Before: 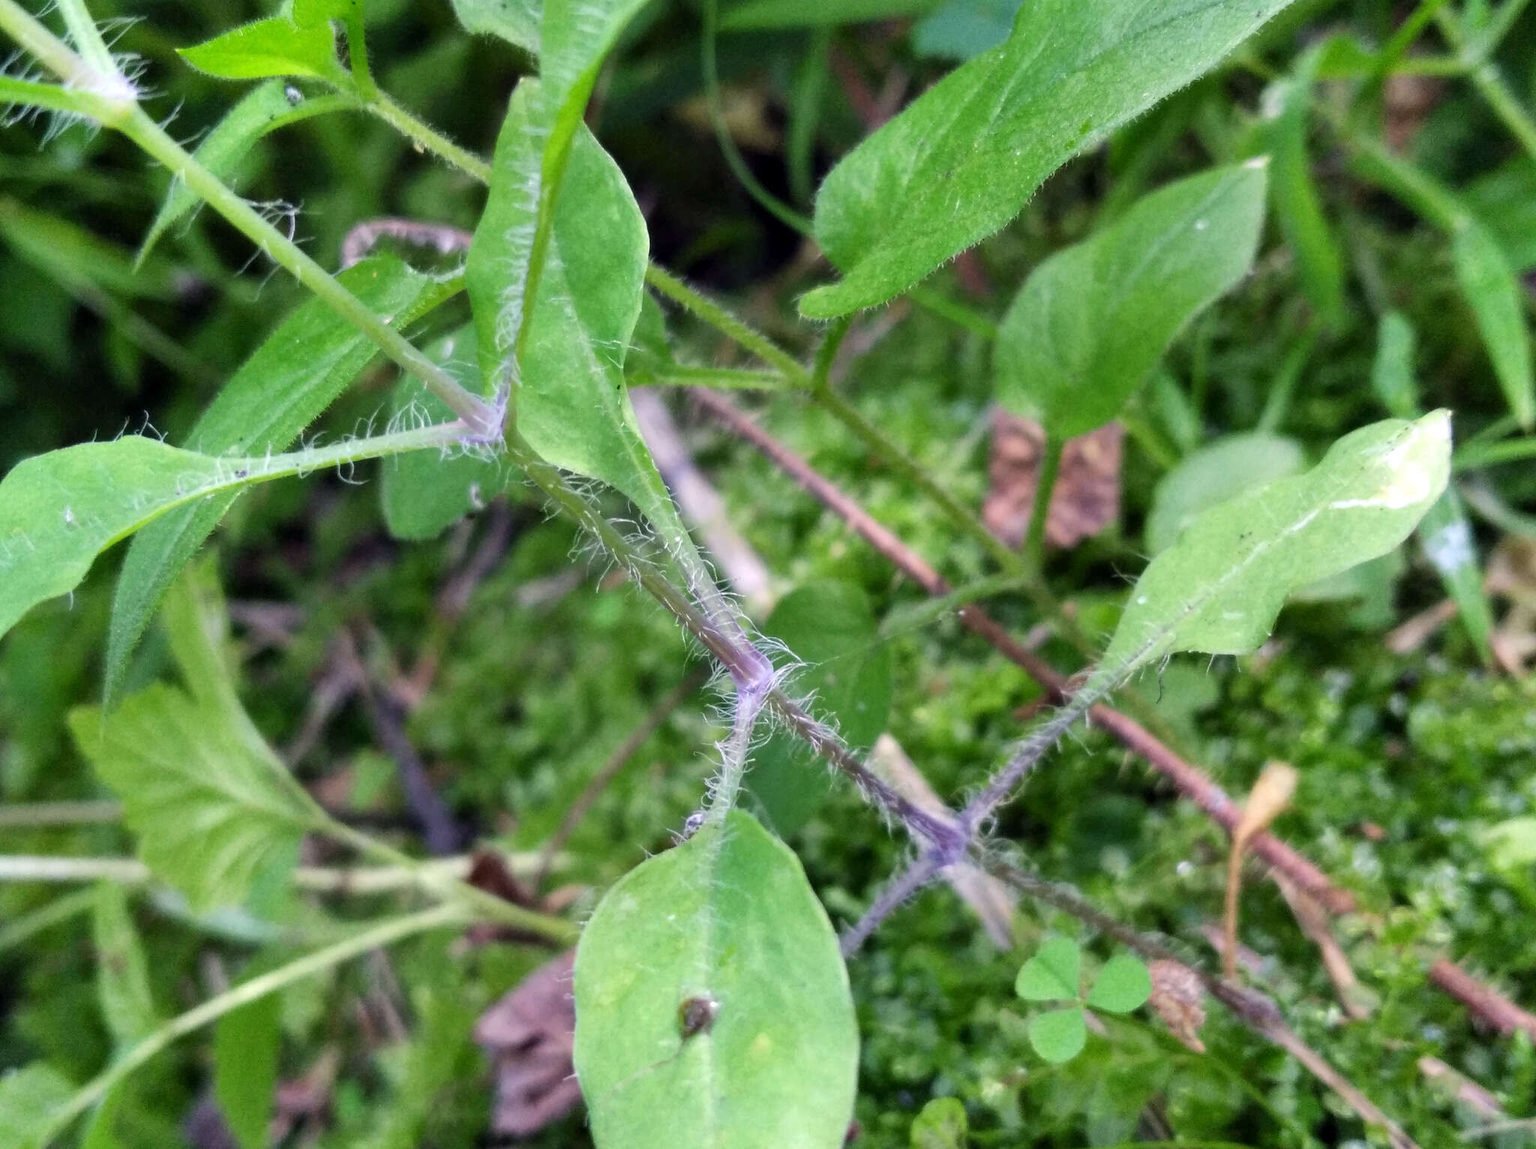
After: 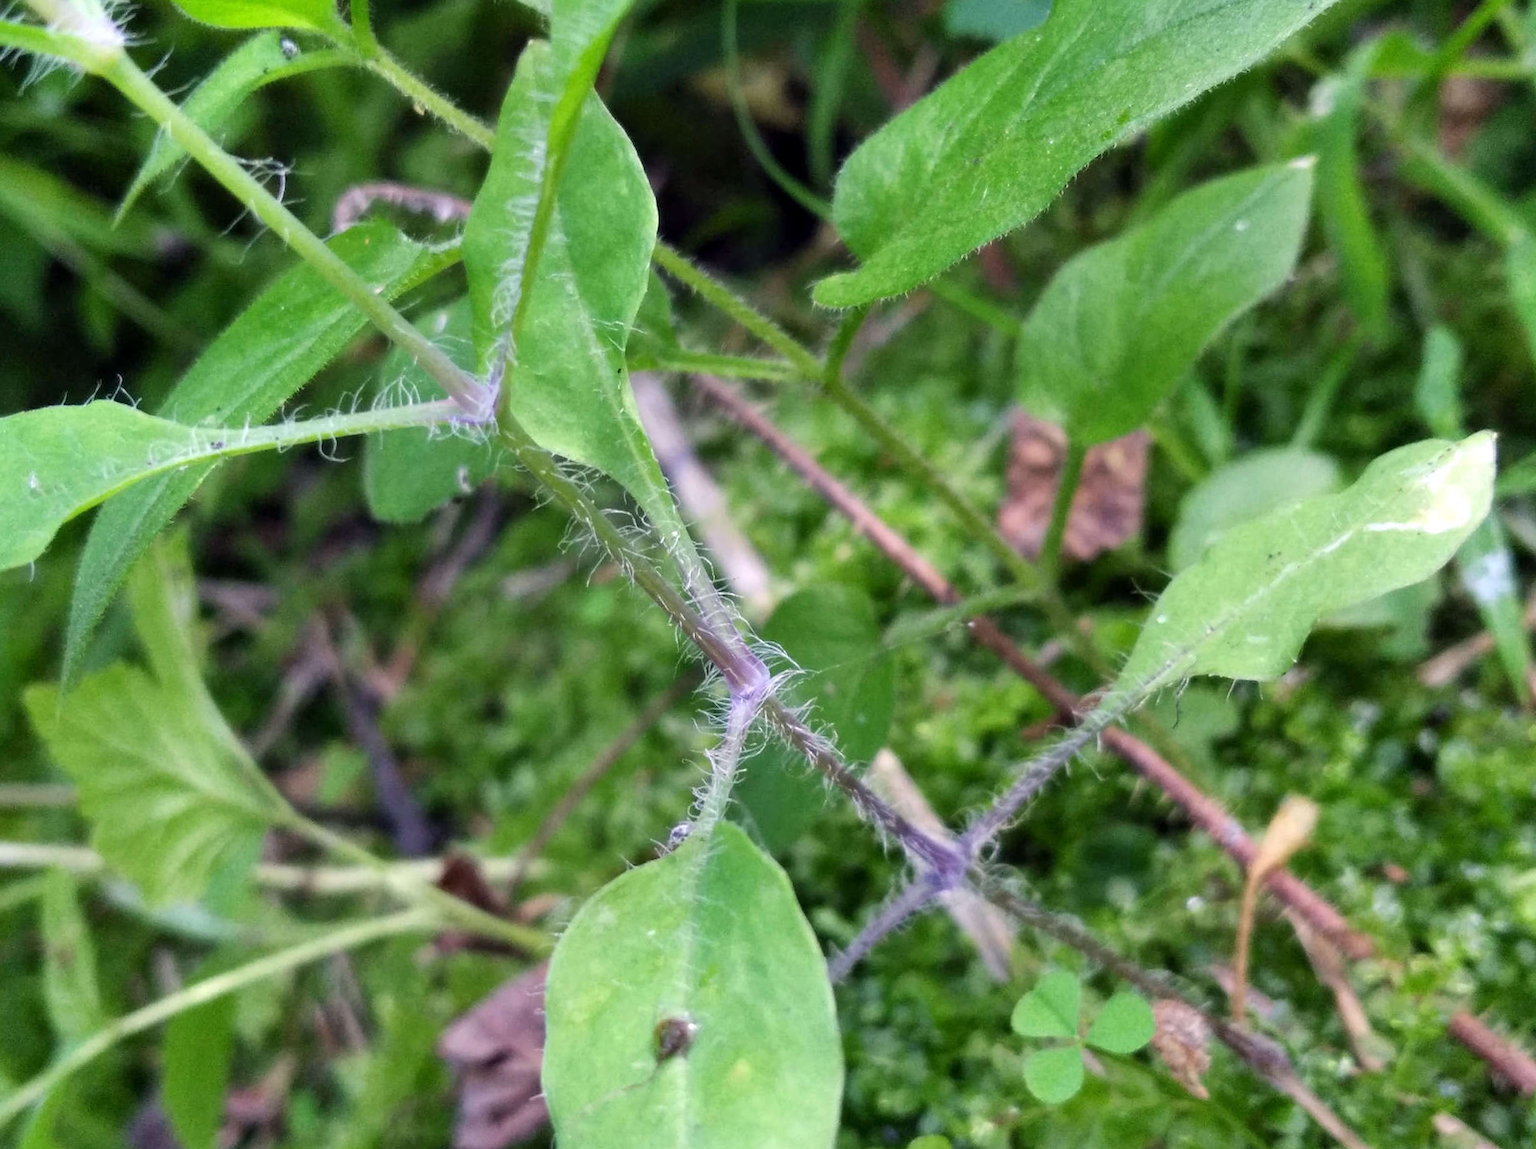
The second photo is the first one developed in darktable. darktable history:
crop and rotate: angle -2.43°
